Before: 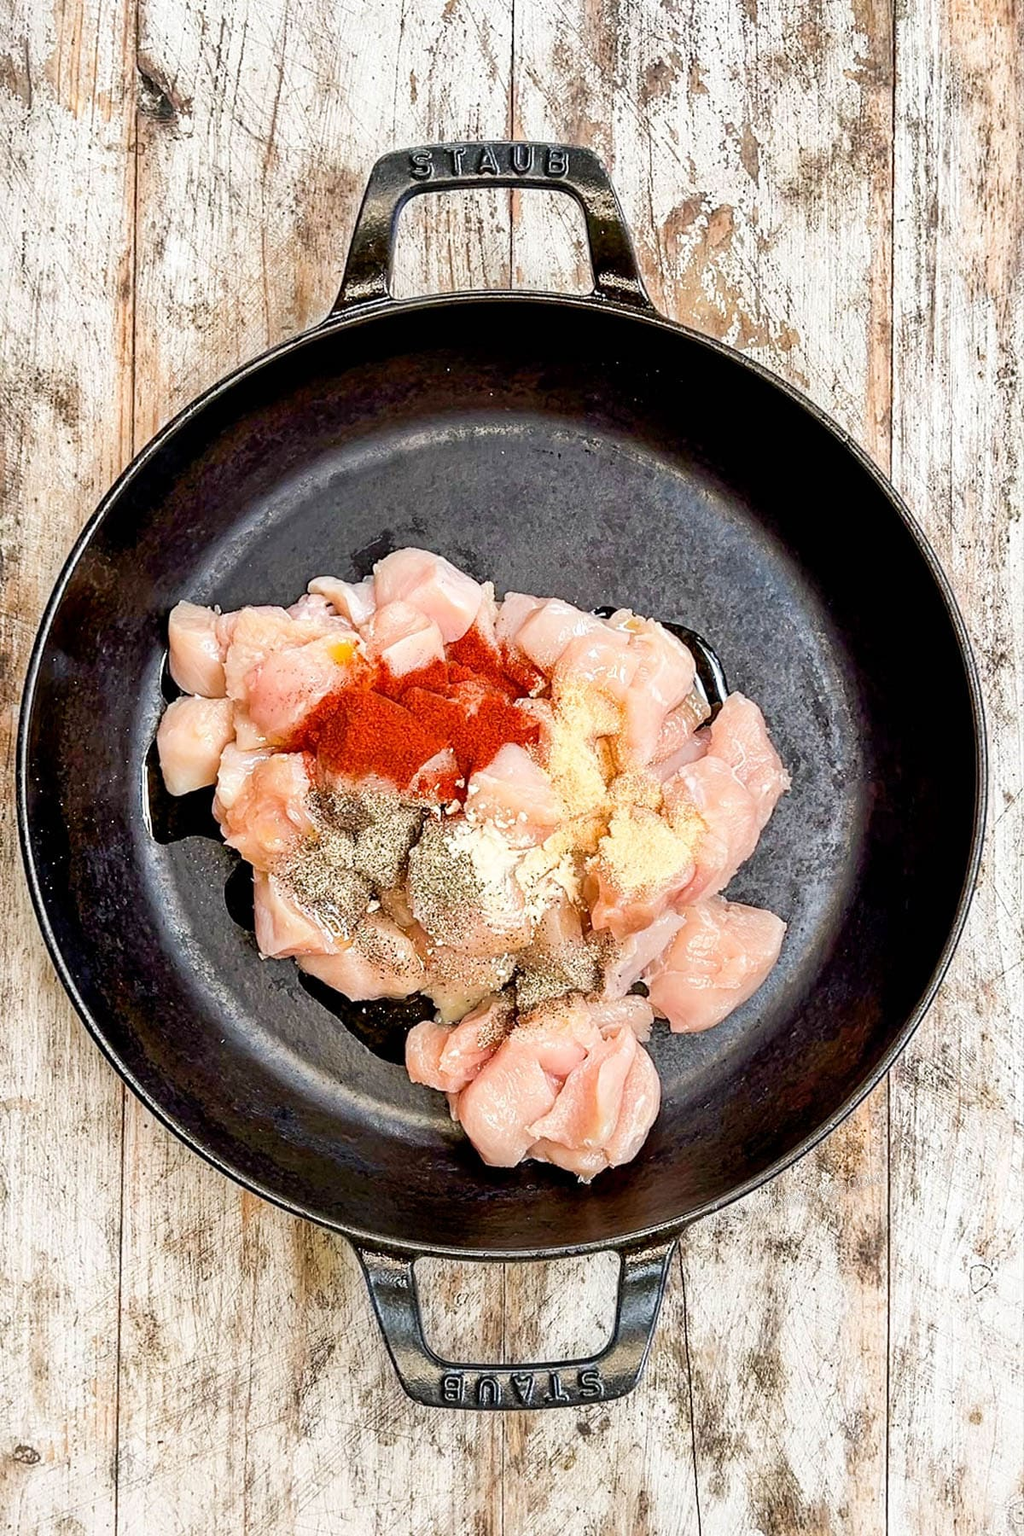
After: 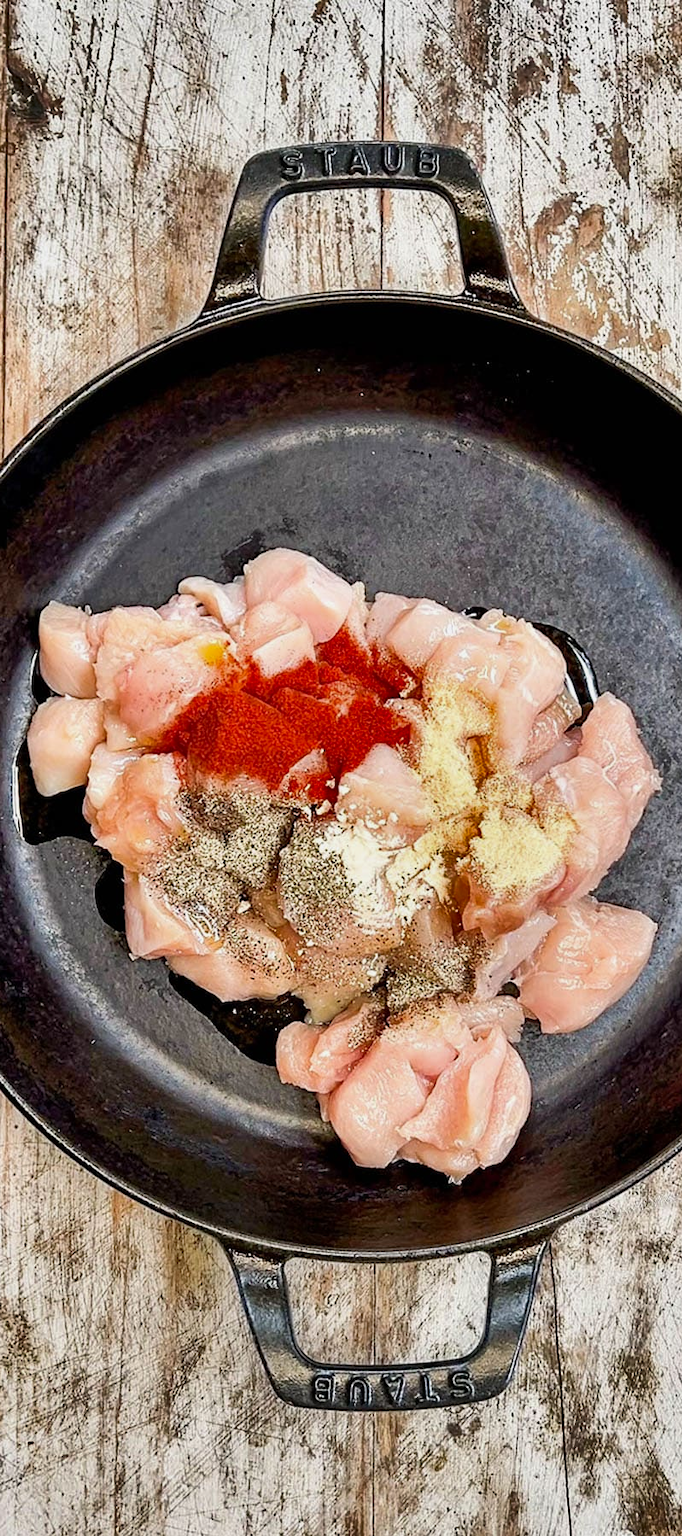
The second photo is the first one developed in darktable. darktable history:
crop and rotate: left 12.673%, right 20.66%
shadows and highlights: white point adjustment -3.64, highlights -63.34, highlights color adjustment 42%, soften with gaussian
